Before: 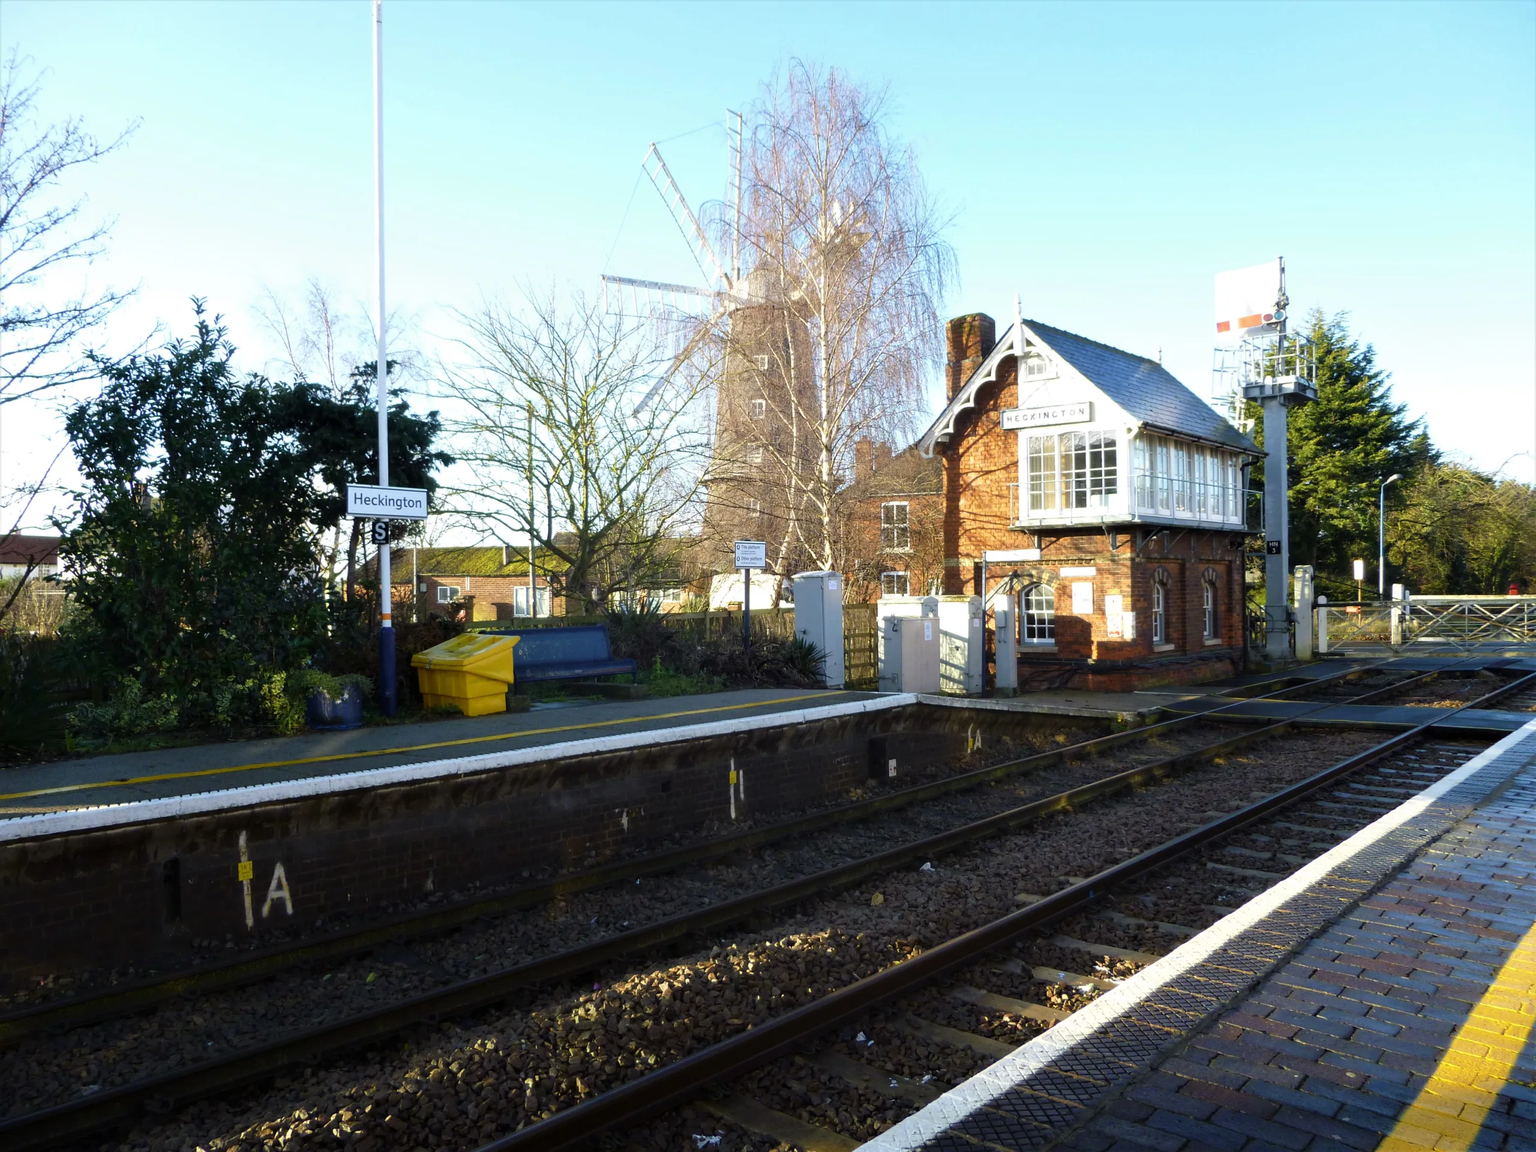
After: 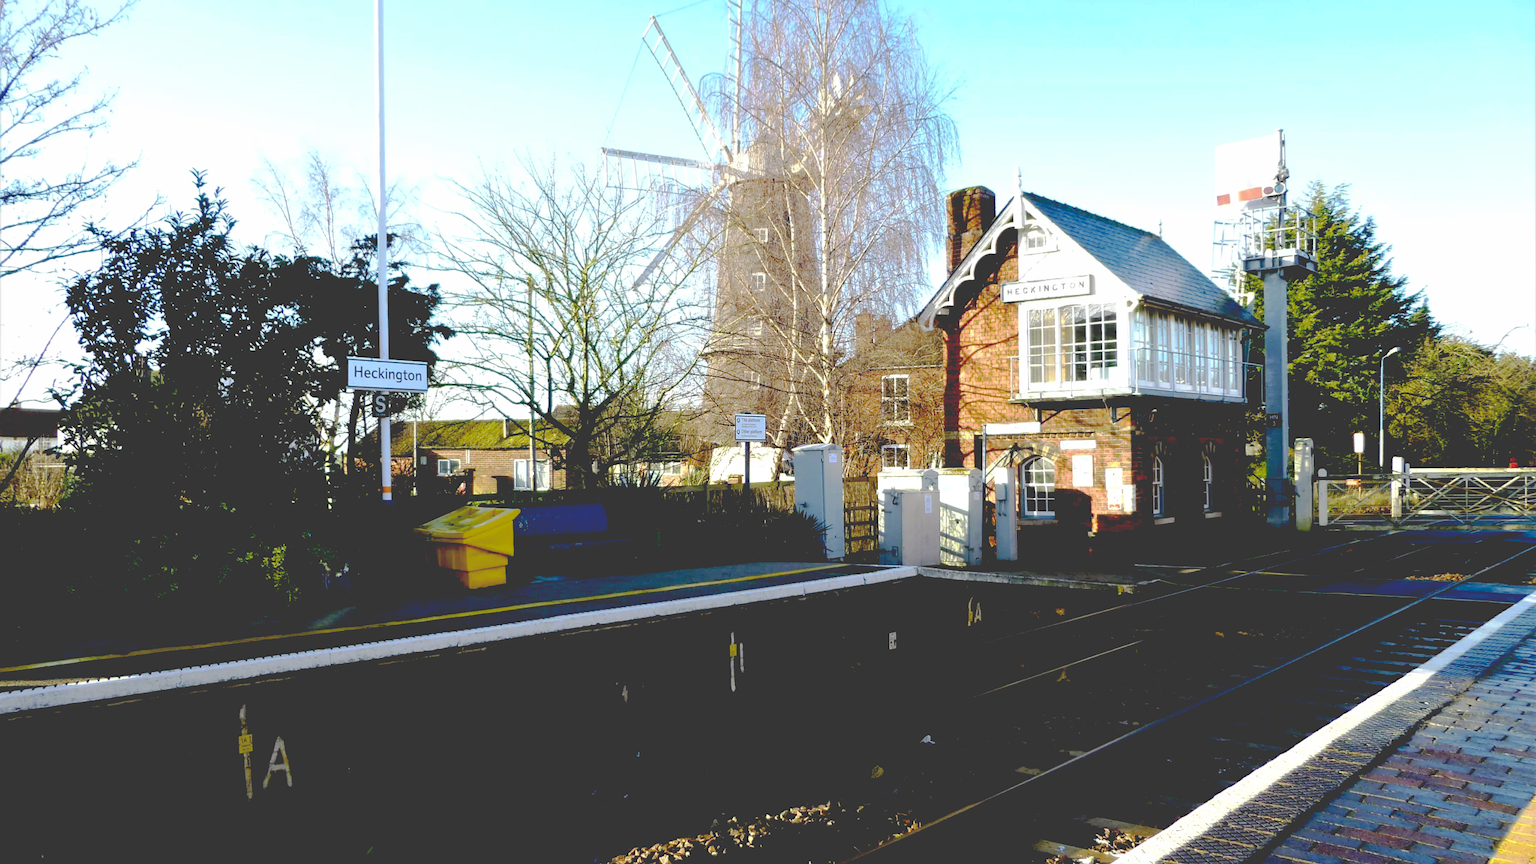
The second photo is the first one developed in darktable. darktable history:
crop: top 11.065%, bottom 13.901%
exposure: compensate highlight preservation false
tone equalizer: on, module defaults
base curve: curves: ch0 [(0.065, 0.026) (0.236, 0.358) (0.53, 0.546) (0.777, 0.841) (0.924, 0.992)], preserve colors none
tone curve: curves: ch0 [(0, 0) (0.003, 0.126) (0.011, 0.129) (0.025, 0.133) (0.044, 0.143) (0.069, 0.155) (0.1, 0.17) (0.136, 0.189) (0.177, 0.217) (0.224, 0.25) (0.277, 0.293) (0.335, 0.346) (0.399, 0.398) (0.468, 0.456) (0.543, 0.517) (0.623, 0.583) (0.709, 0.659) (0.801, 0.756) (0.898, 0.856) (1, 1)], preserve colors none
